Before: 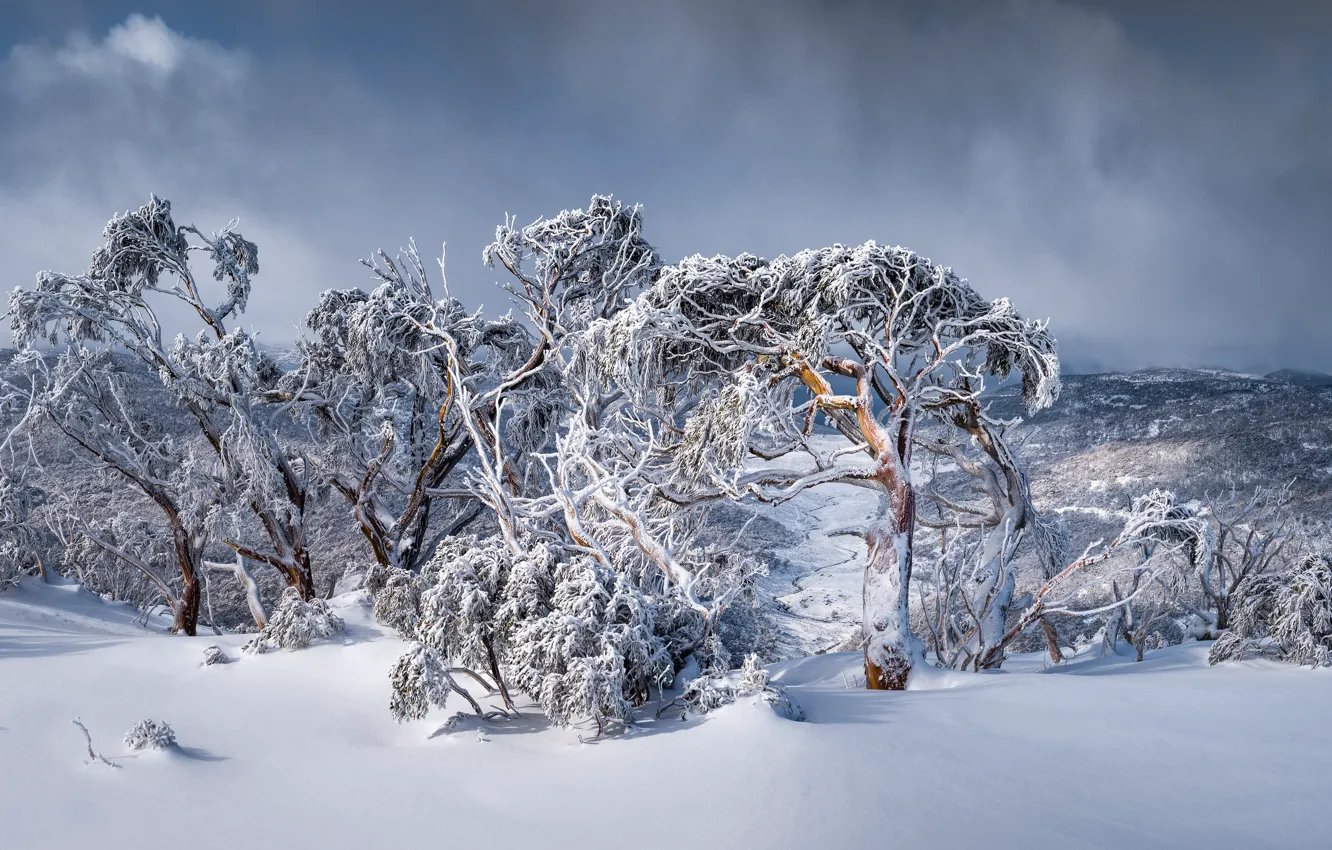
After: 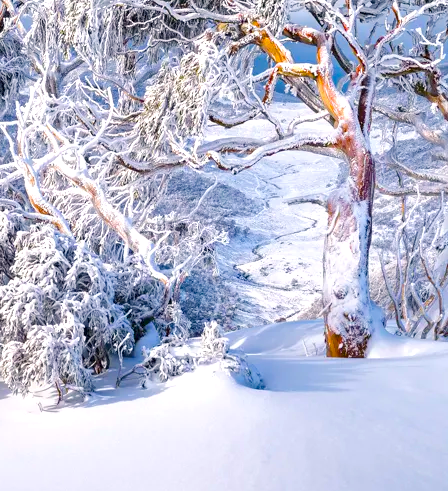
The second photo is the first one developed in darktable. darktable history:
color balance rgb: highlights gain › luminance 7.239%, highlights gain › chroma 0.874%, highlights gain › hue 47.45°, perceptual saturation grading › global saturation 36.438%, perceptual saturation grading › shadows 35.03%, perceptual brilliance grading › mid-tones 9.051%, perceptual brilliance grading › shadows 15.262%, contrast -9.351%
exposure: black level correction 0, exposure 0.692 EV, compensate exposure bias true, compensate highlight preservation false
crop: left 40.615%, top 39.142%, right 25.72%, bottom 3.081%
